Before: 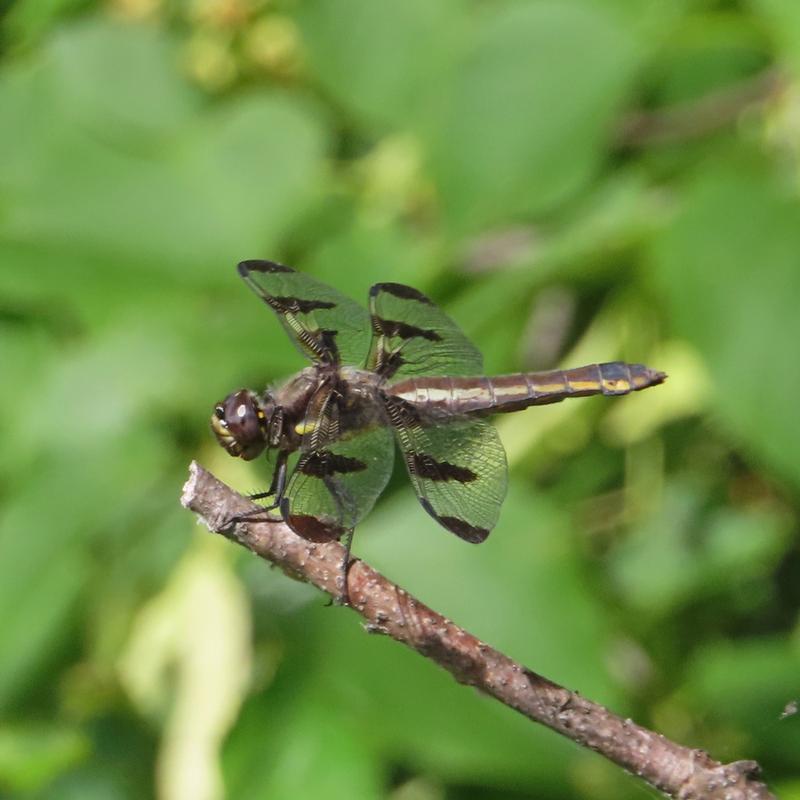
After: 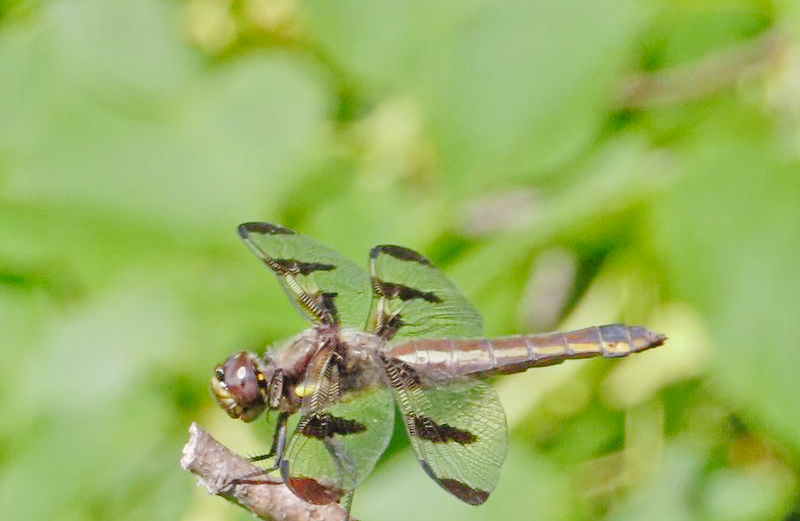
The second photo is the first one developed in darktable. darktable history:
tone curve: curves: ch0 [(0, 0) (0.003, 0.031) (0.011, 0.033) (0.025, 0.038) (0.044, 0.049) (0.069, 0.059) (0.1, 0.071) (0.136, 0.093) (0.177, 0.142) (0.224, 0.204) (0.277, 0.292) (0.335, 0.387) (0.399, 0.484) (0.468, 0.567) (0.543, 0.643) (0.623, 0.712) (0.709, 0.776) (0.801, 0.837) (0.898, 0.903) (1, 1)], preserve colors none
tone equalizer: -7 EV 0.145 EV, -6 EV 0.562 EV, -5 EV 1.16 EV, -4 EV 1.33 EV, -3 EV 1.15 EV, -2 EV 0.6 EV, -1 EV 0.148 EV
crop and rotate: top 4.843%, bottom 29.991%
